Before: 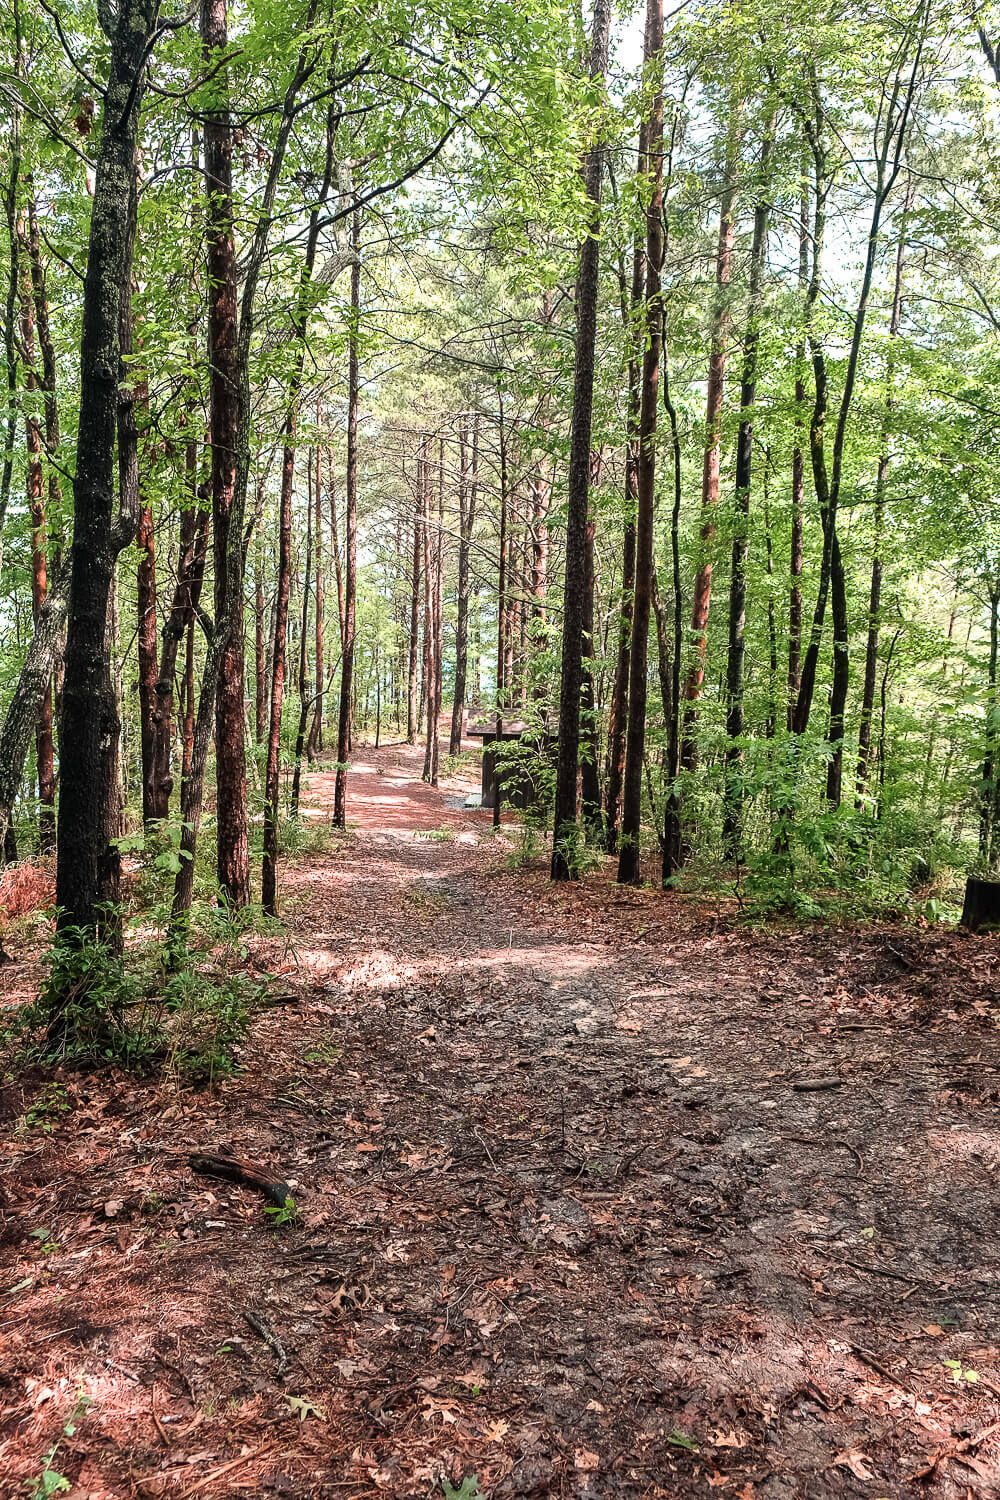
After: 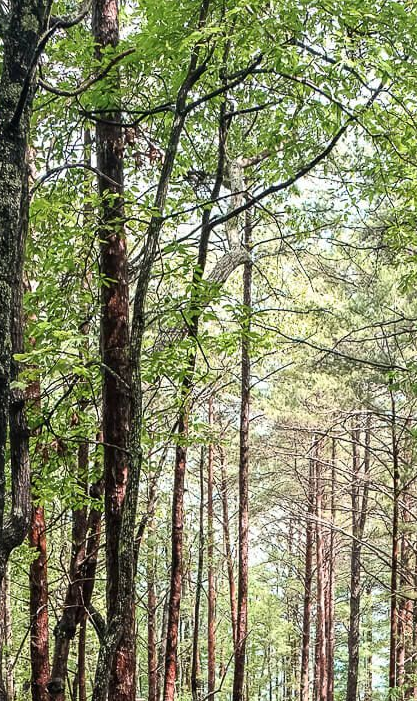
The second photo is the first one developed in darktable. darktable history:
crop and rotate: left 10.878%, top 0.101%, right 47.405%, bottom 53.132%
